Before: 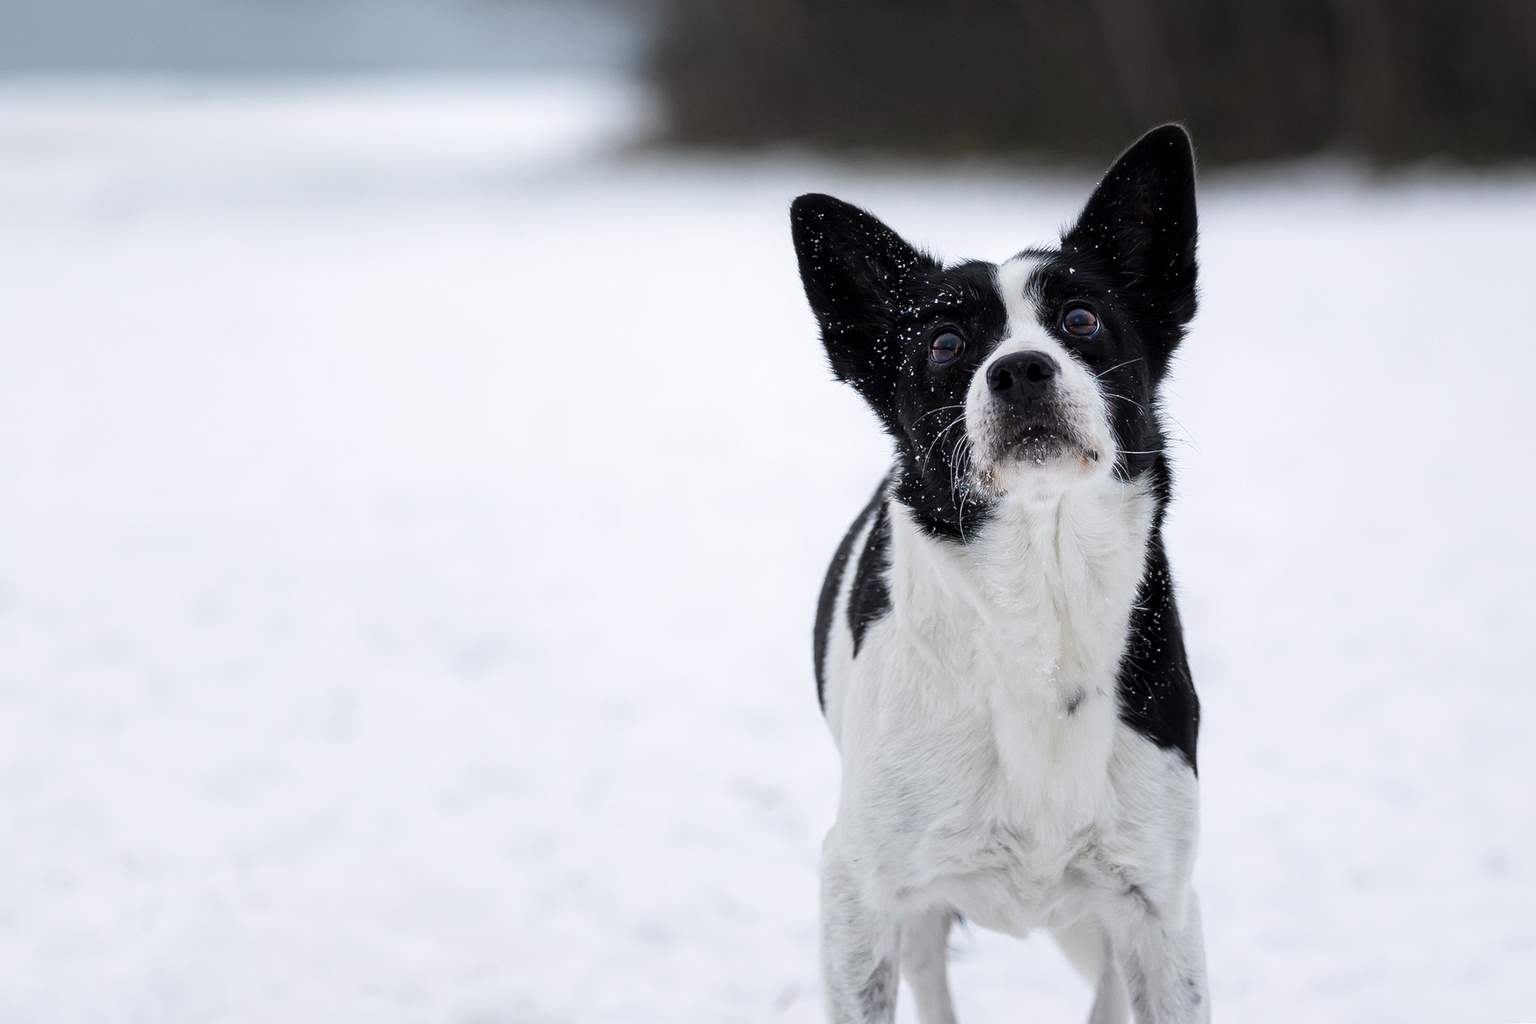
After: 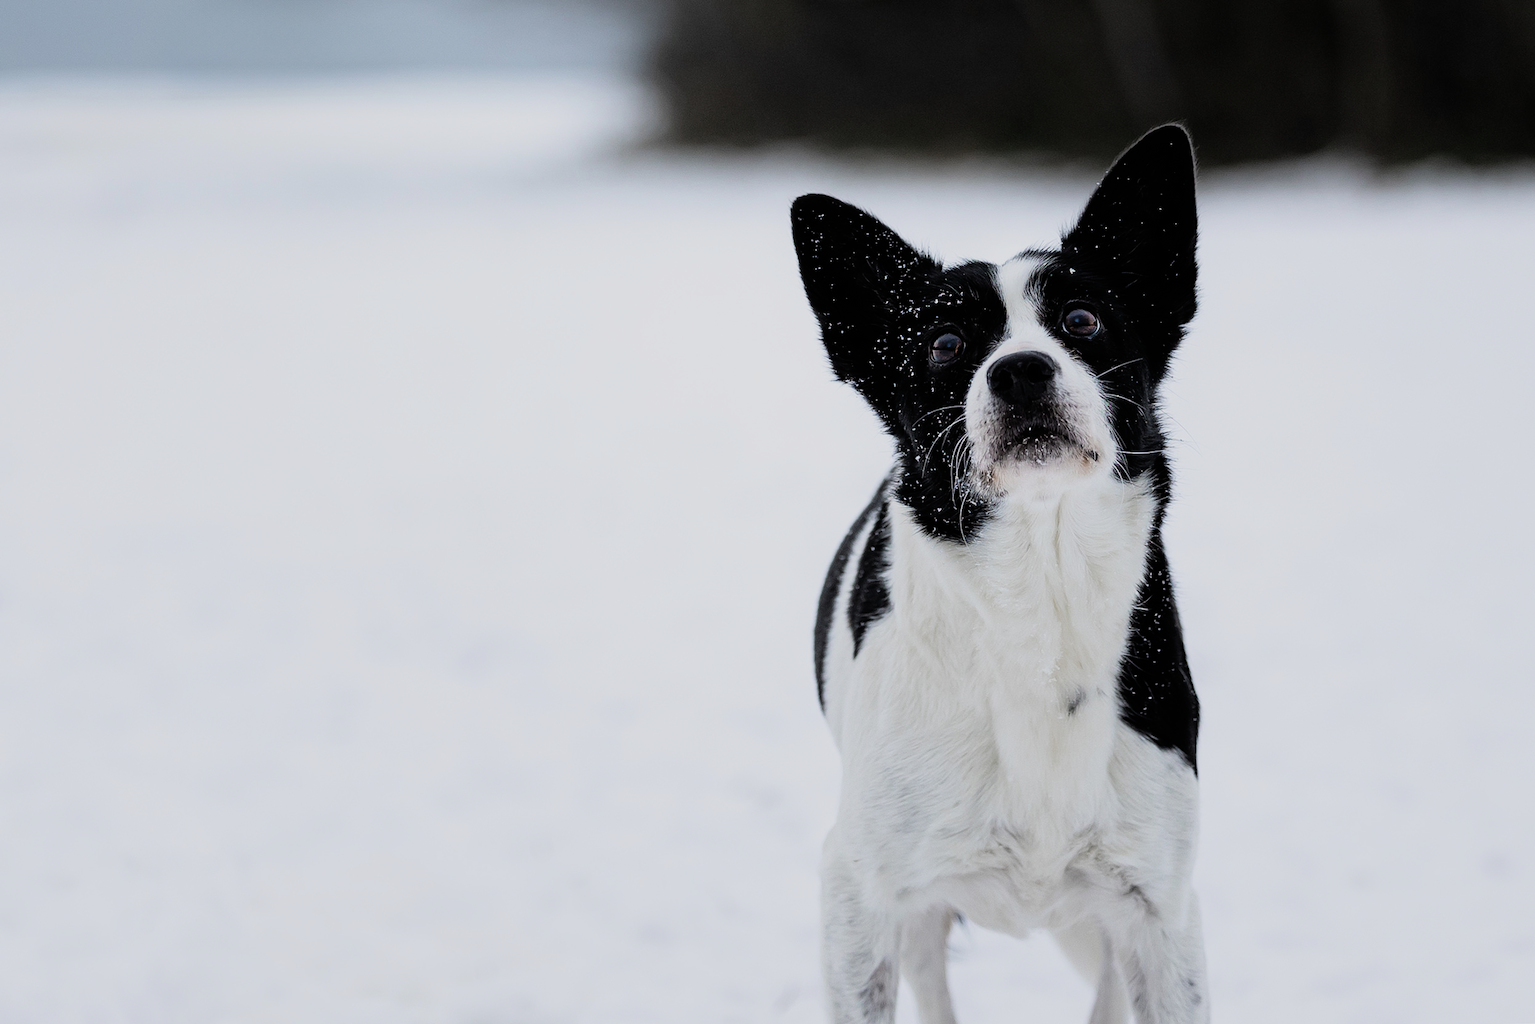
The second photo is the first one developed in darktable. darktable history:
tone equalizer: on, module defaults
filmic rgb: black relative exposure -7.75 EV, white relative exposure 4.4 EV, threshold 3 EV, hardness 3.76, latitude 50%, contrast 1.1, color science v5 (2021), contrast in shadows safe, contrast in highlights safe, enable highlight reconstruction true
